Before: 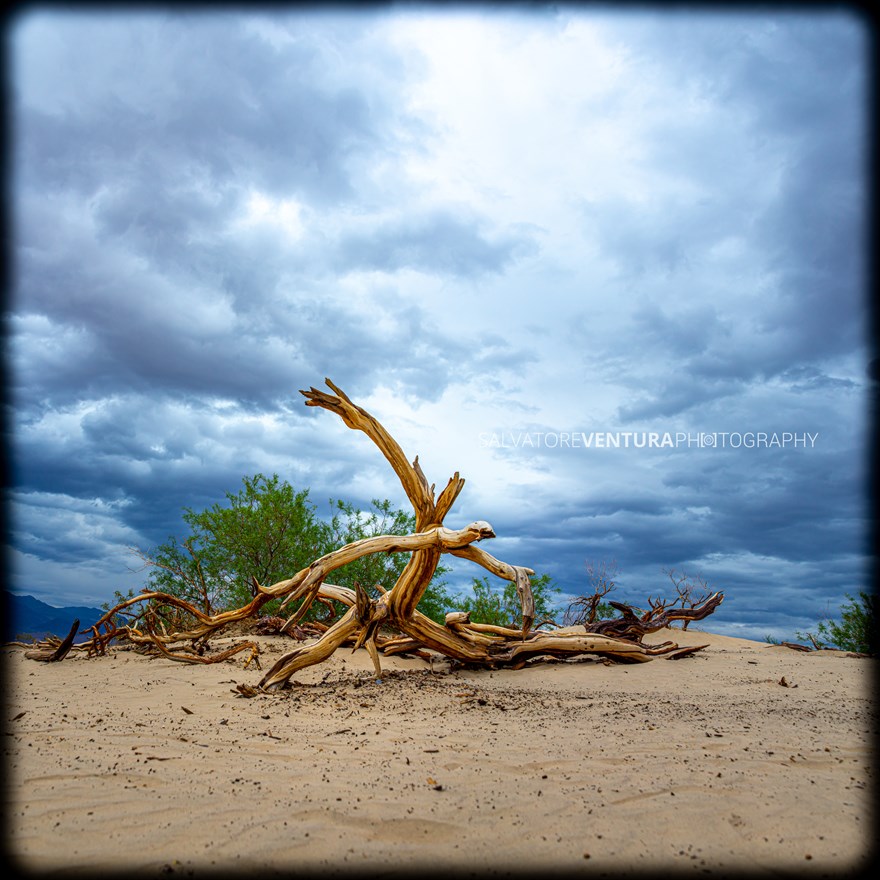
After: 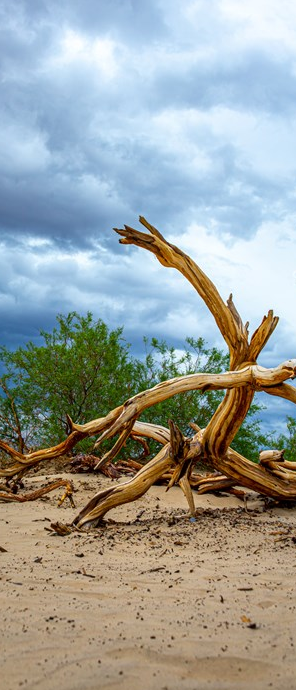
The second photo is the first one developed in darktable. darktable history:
crop and rotate: left 21.293%, top 18.613%, right 44.979%, bottom 2.972%
